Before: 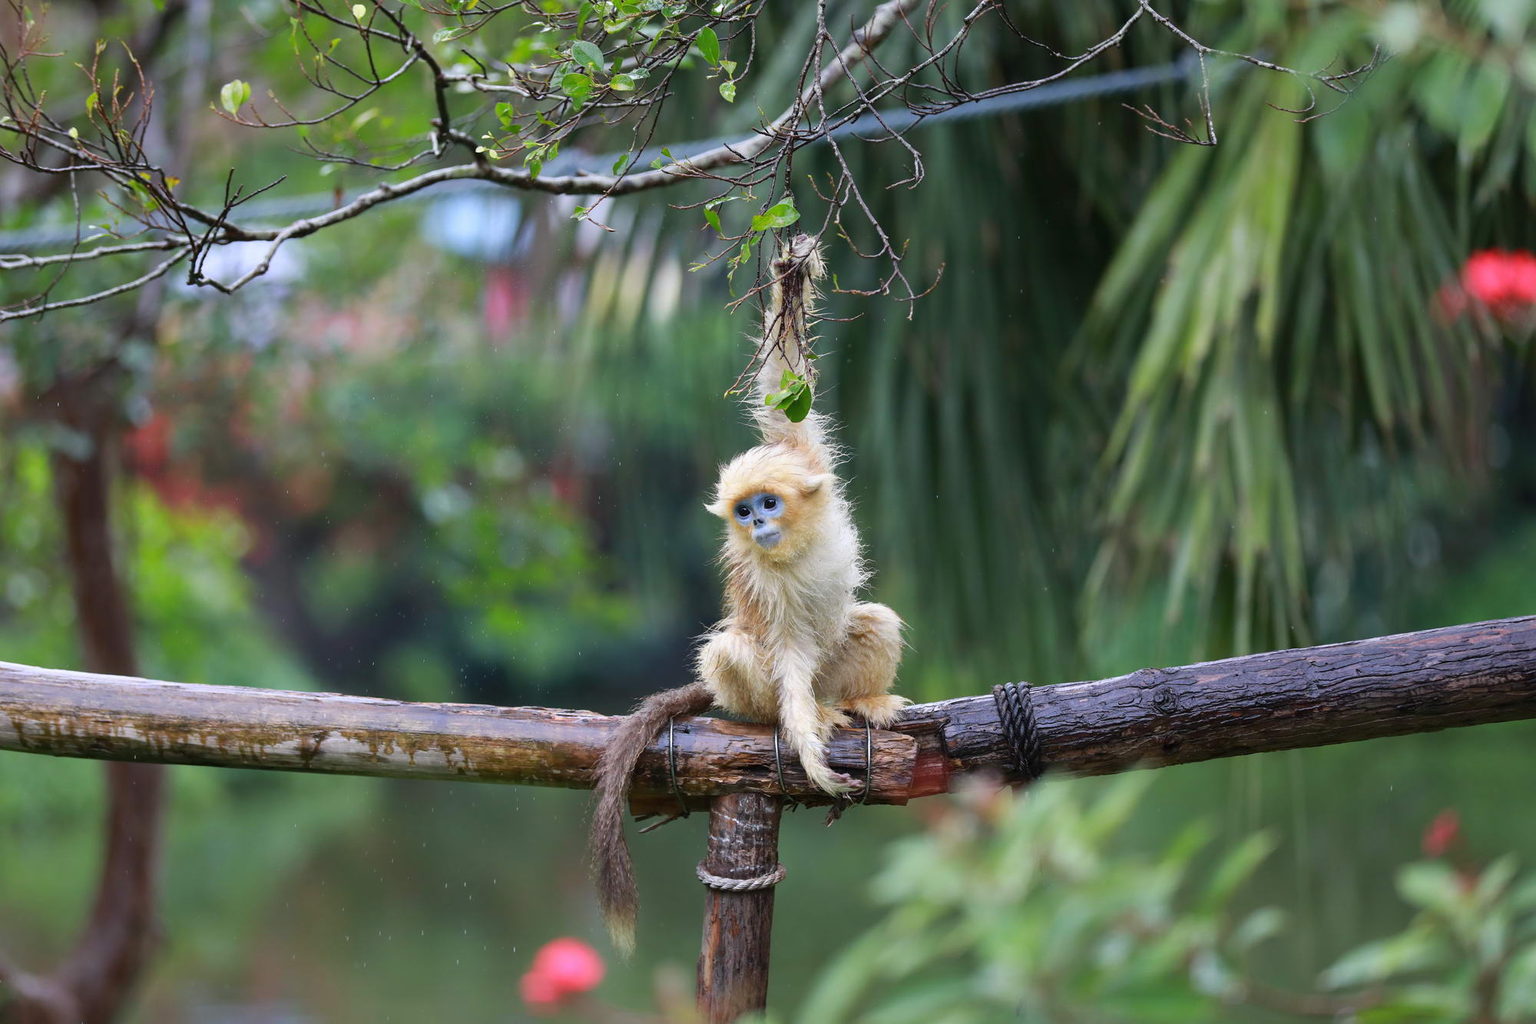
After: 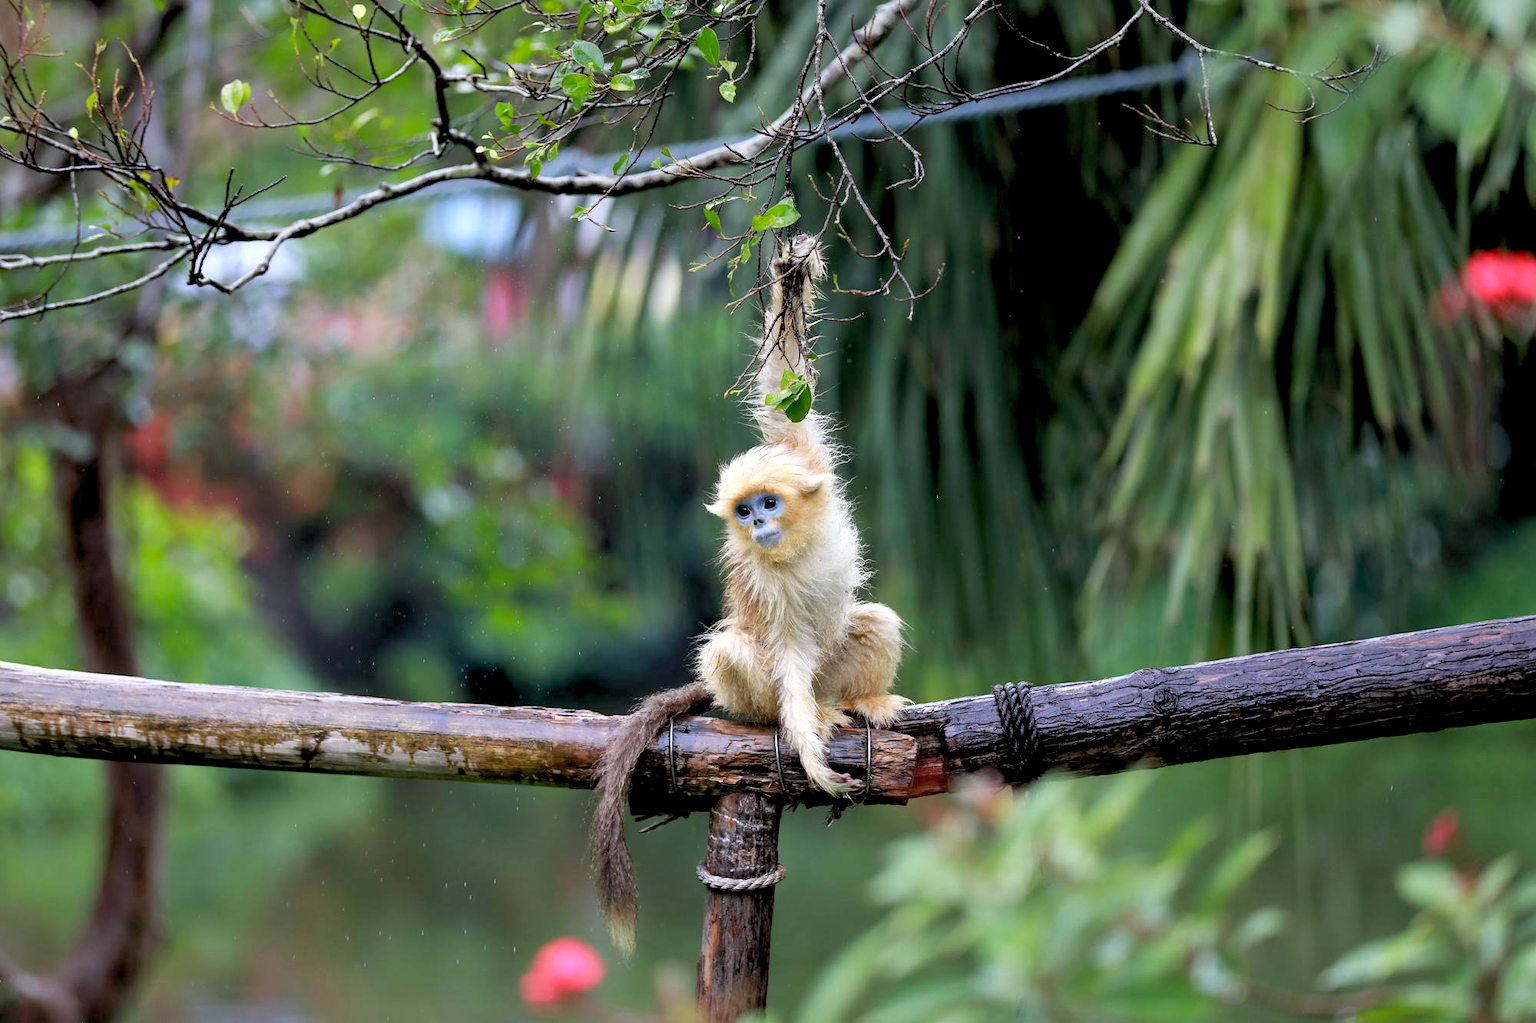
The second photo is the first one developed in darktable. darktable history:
exposure: black level correction 0.011, compensate highlight preservation false
rgb levels: levels [[0.01, 0.419, 0.839], [0, 0.5, 1], [0, 0.5, 1]]
